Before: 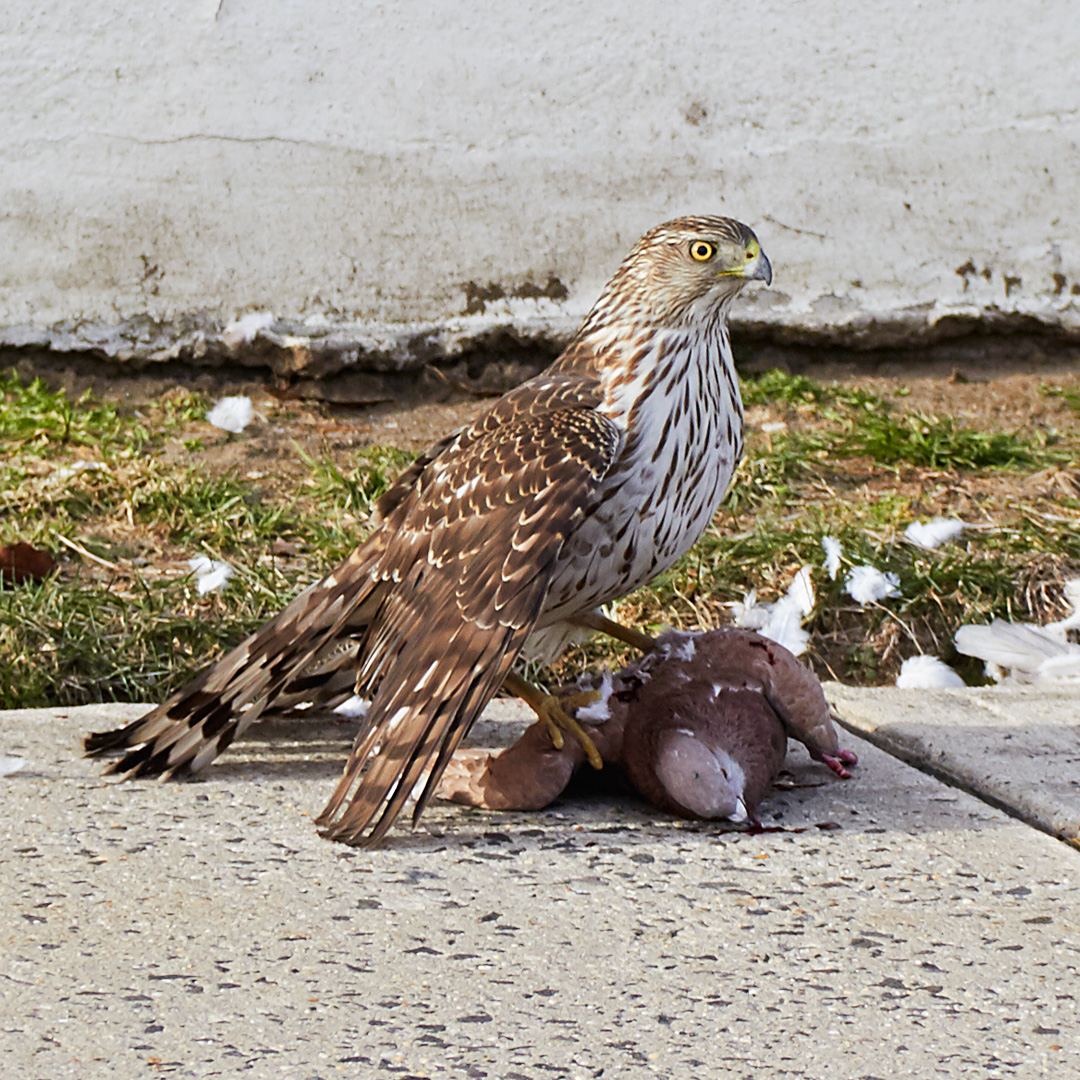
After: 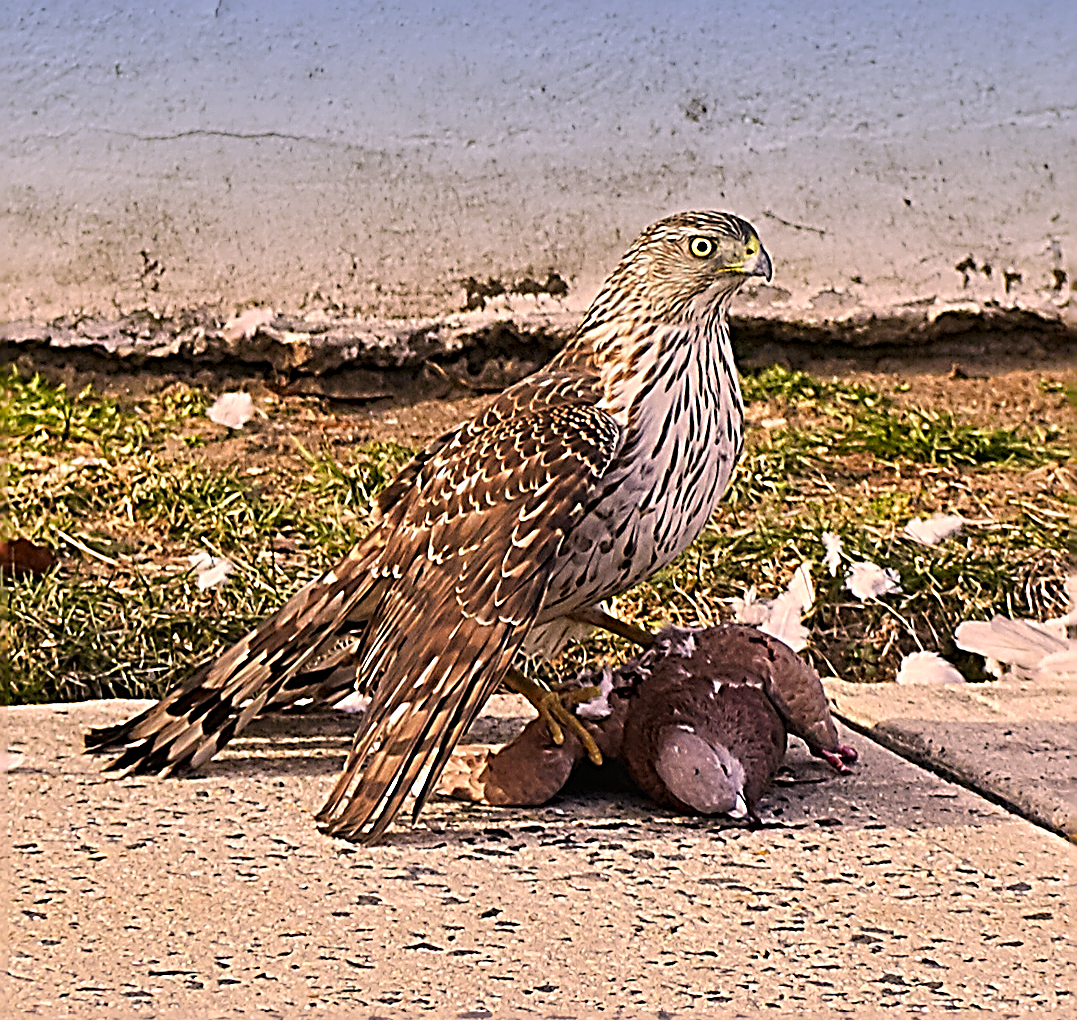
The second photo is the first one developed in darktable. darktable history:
crop: top 0.448%, right 0.264%, bottom 5.045%
sharpen: radius 3.158, amount 1.731
graduated density: density 2.02 EV, hardness 44%, rotation 0.374°, offset 8.21, hue 208.8°, saturation 97%
color correction: highlights a* 17.88, highlights b* 18.79
